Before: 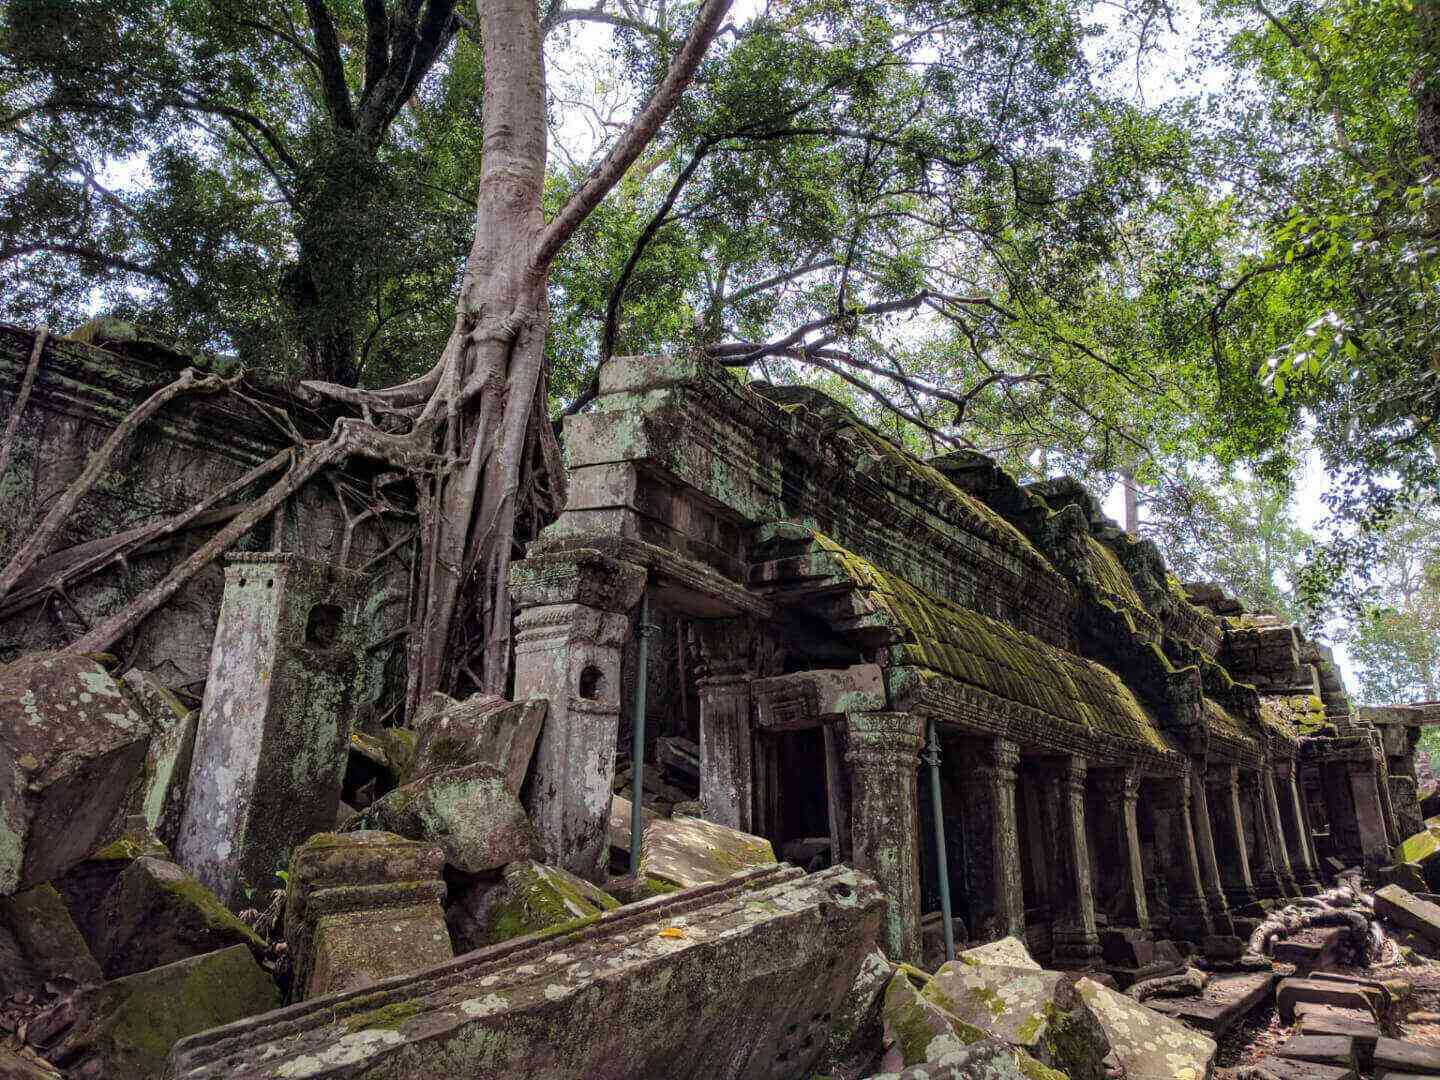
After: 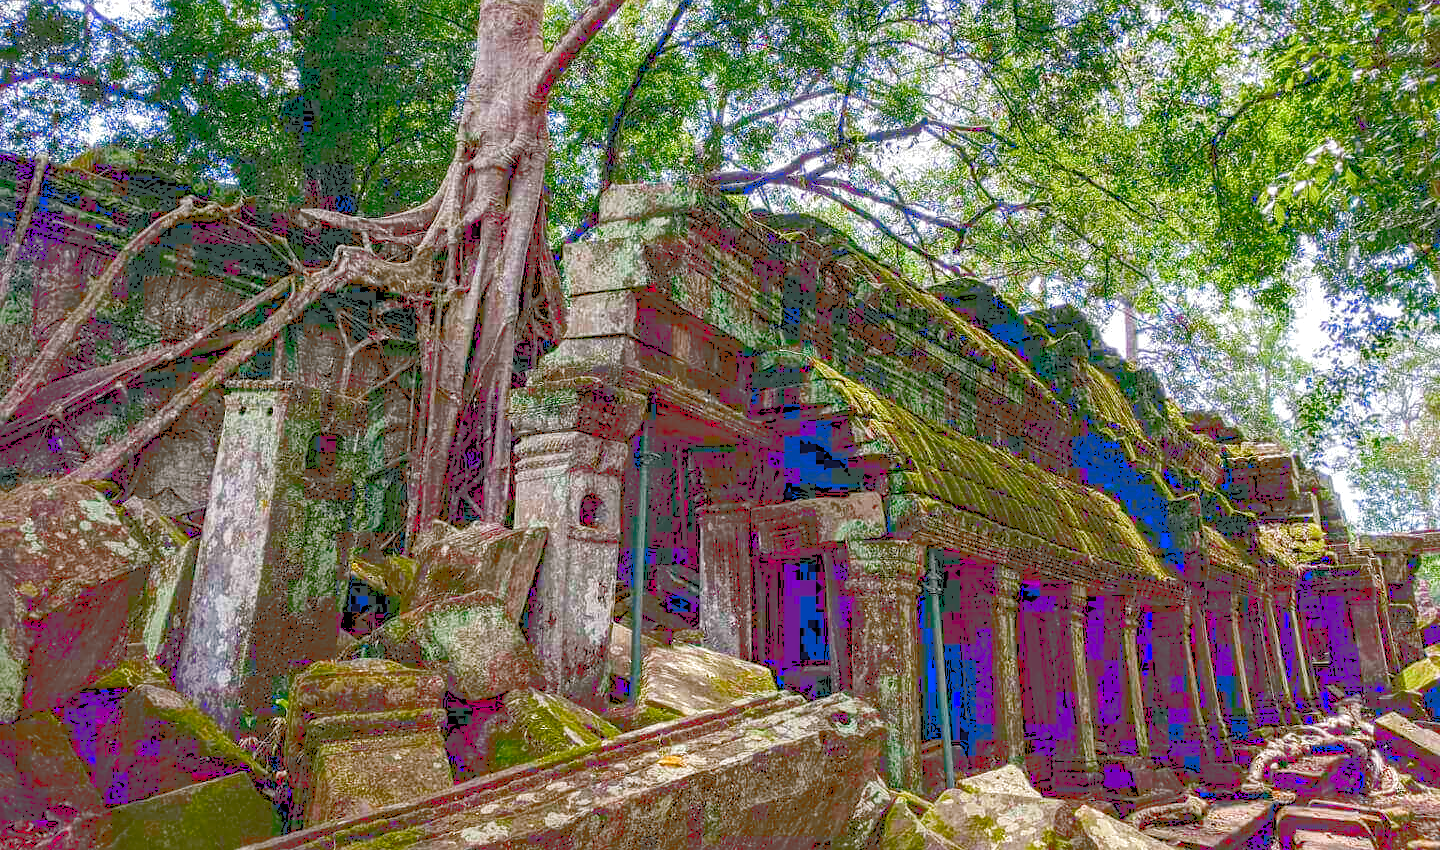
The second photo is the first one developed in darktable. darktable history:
local contrast: highlights 92%, shadows 90%, detail 160%, midtone range 0.2
color balance rgb: shadows lift › luminance -8.015%, shadows lift › chroma 2.091%, shadows lift › hue 166.75°, power › luminance -8.754%, perceptual saturation grading › global saturation 24.636%, perceptual saturation grading › highlights -50.762%, perceptual saturation grading › mid-tones 19.448%, perceptual saturation grading › shadows 60.472%, global vibrance 20%
sharpen: amount 0.203
crop and rotate: top 15.952%, bottom 5.339%
shadows and highlights: radius 45.49, white point adjustment 6.48, compress 79.39%, soften with gaussian
tone curve: curves: ch0 [(0, 0) (0.003, 0.278) (0.011, 0.282) (0.025, 0.282) (0.044, 0.29) (0.069, 0.295) (0.1, 0.306) (0.136, 0.316) (0.177, 0.33) (0.224, 0.358) (0.277, 0.403) (0.335, 0.451) (0.399, 0.505) (0.468, 0.558) (0.543, 0.611) (0.623, 0.679) (0.709, 0.751) (0.801, 0.815) (0.898, 0.863) (1, 1)], color space Lab, linked channels, preserve colors none
